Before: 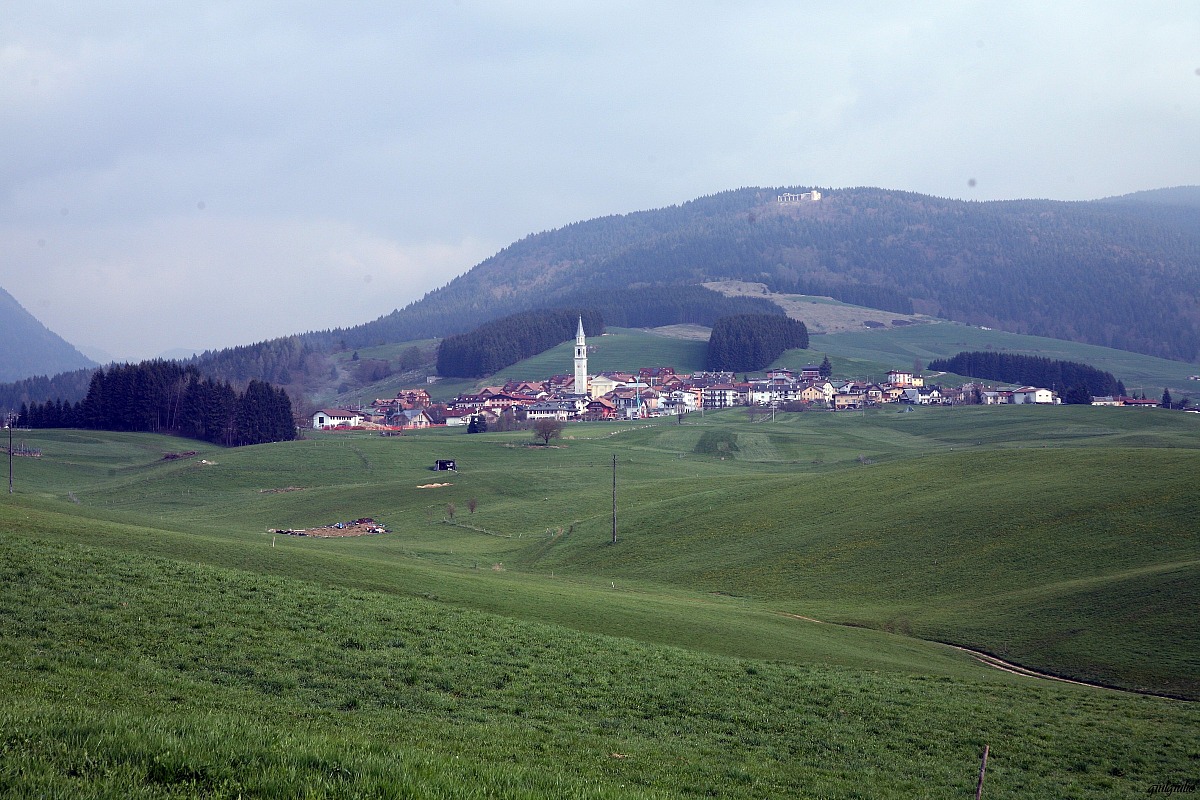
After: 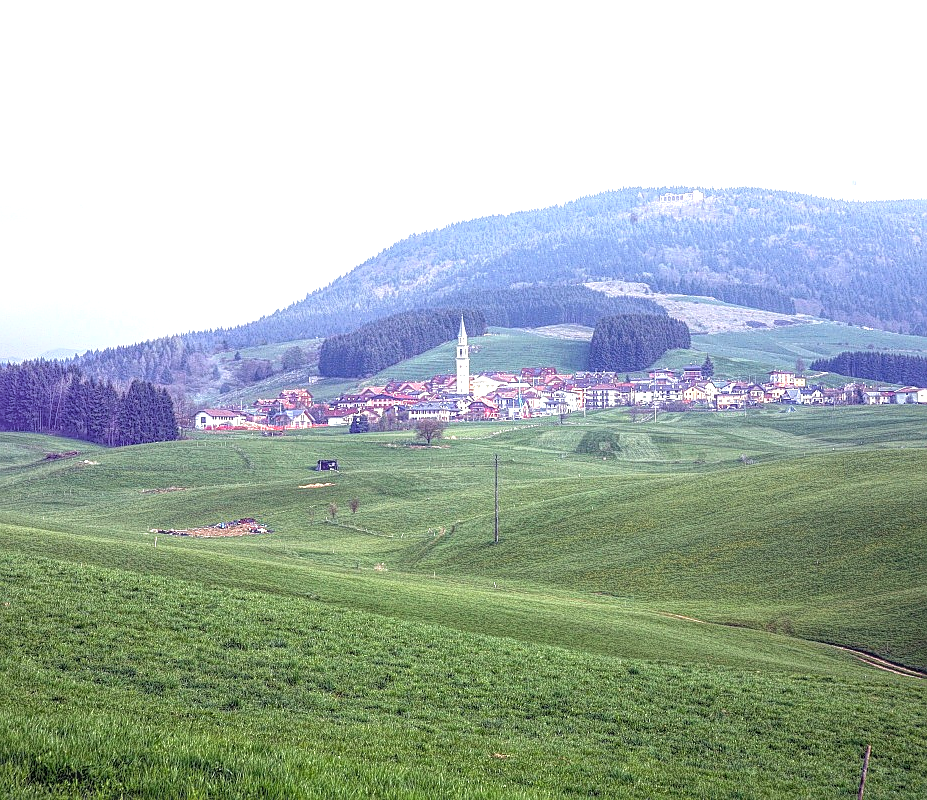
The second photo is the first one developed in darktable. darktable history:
crop: left 9.859%, right 12.873%
exposure: black level correction 0, exposure 1.125 EV, compensate highlight preservation false
sharpen: on, module defaults
local contrast: highlights 20%, shadows 23%, detail 201%, midtone range 0.2
